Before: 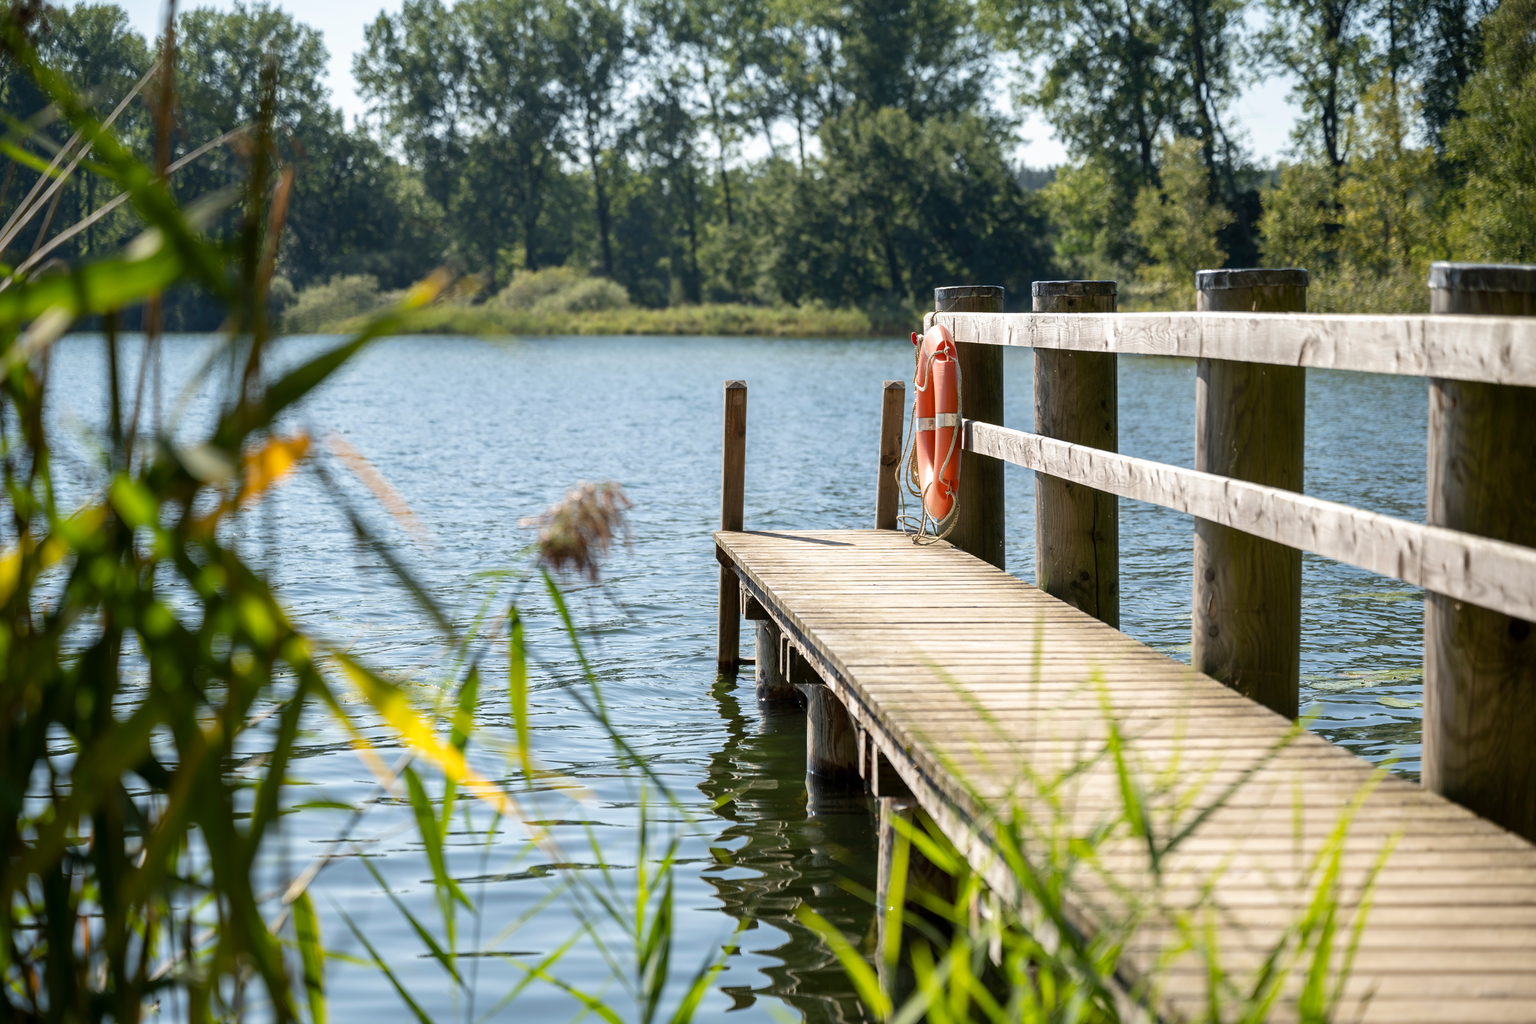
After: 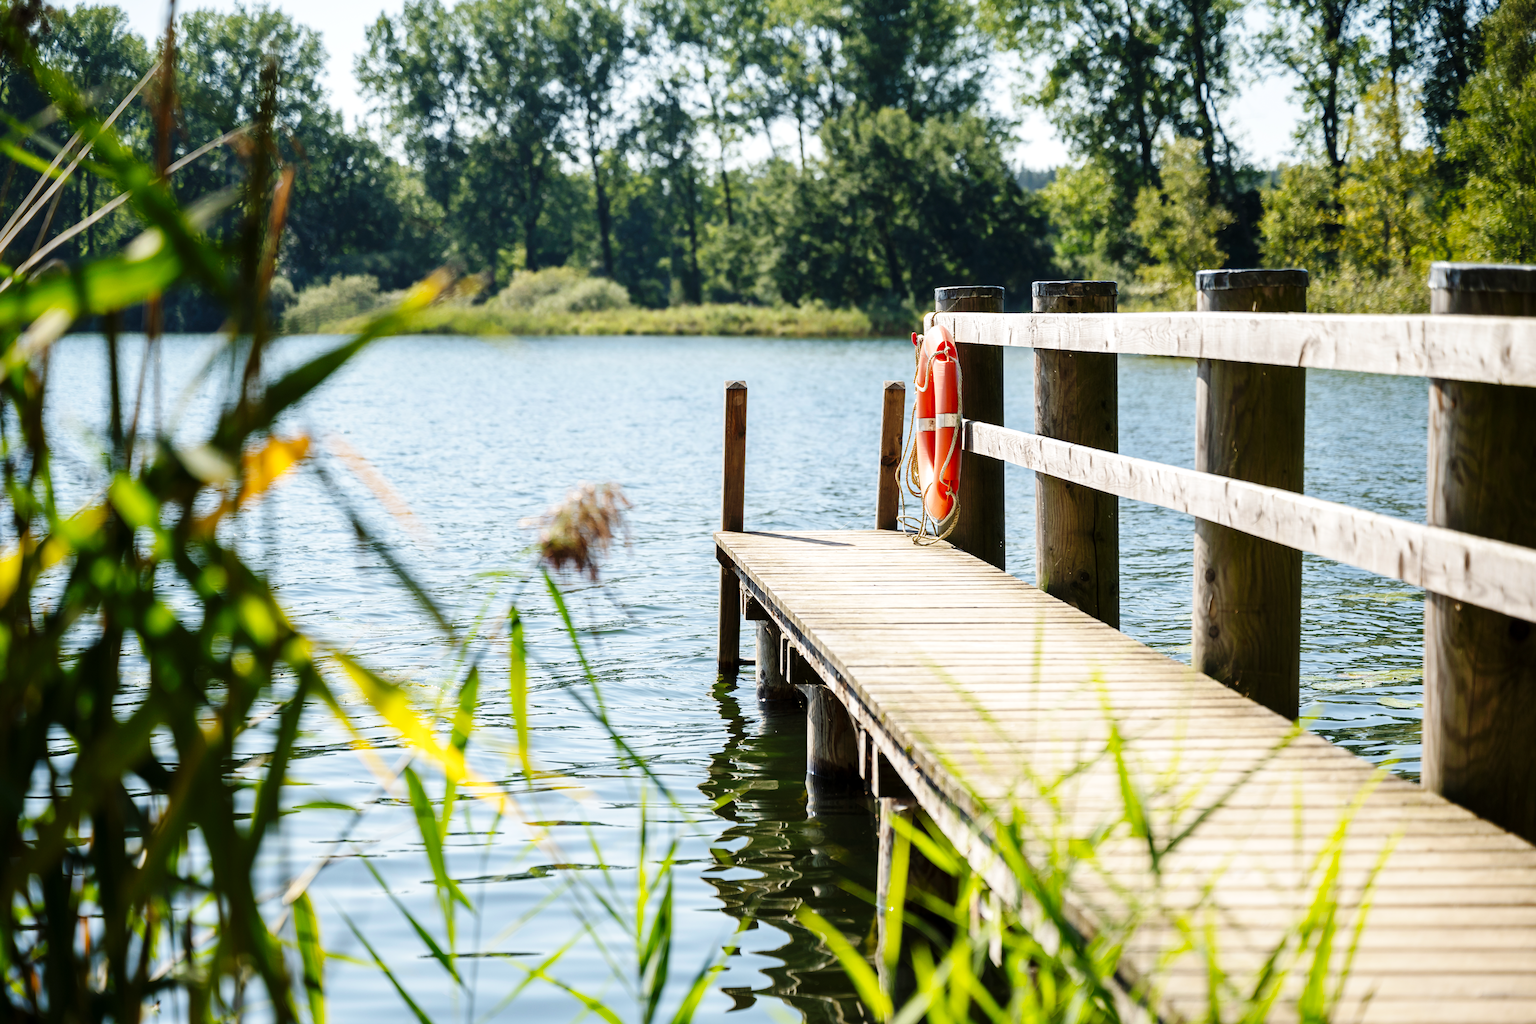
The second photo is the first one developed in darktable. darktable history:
base curve: curves: ch0 [(0, 0) (0.036, 0.025) (0.121, 0.166) (0.206, 0.329) (0.605, 0.79) (1, 1)], preserve colors none
exposure: exposure 0.081 EV, compensate highlight preservation false
